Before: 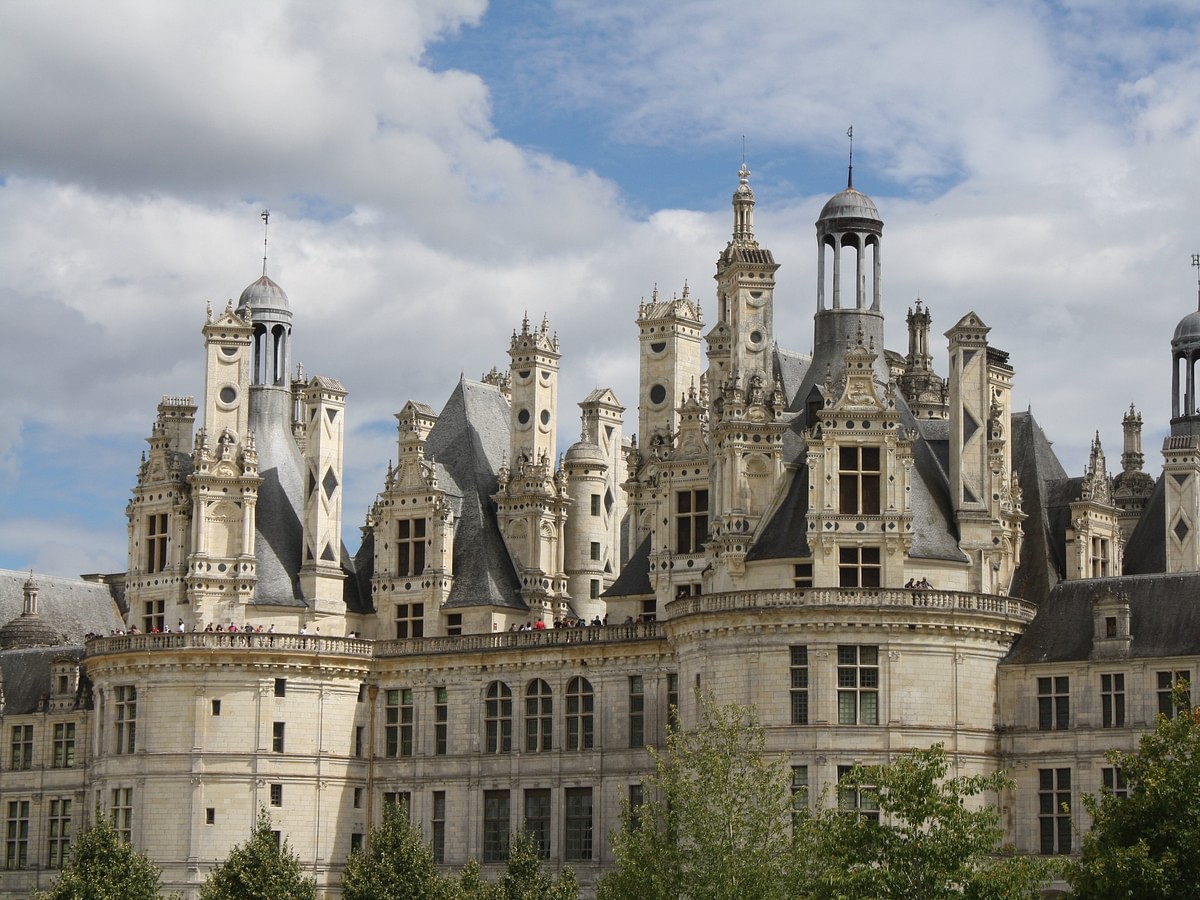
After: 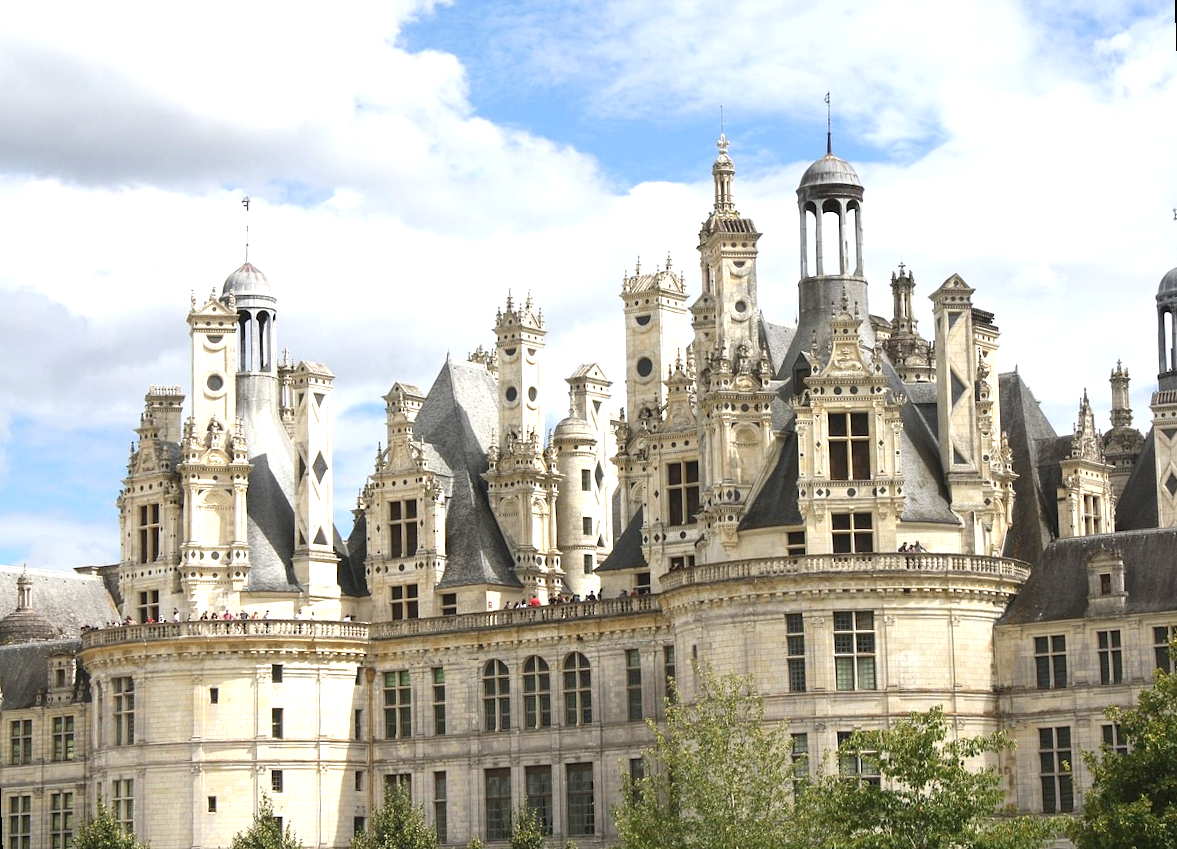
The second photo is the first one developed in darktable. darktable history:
rotate and perspective: rotation -2°, crop left 0.022, crop right 0.978, crop top 0.049, crop bottom 0.951
exposure: black level correction 0, exposure 1 EV, compensate exposure bias true, compensate highlight preservation false
